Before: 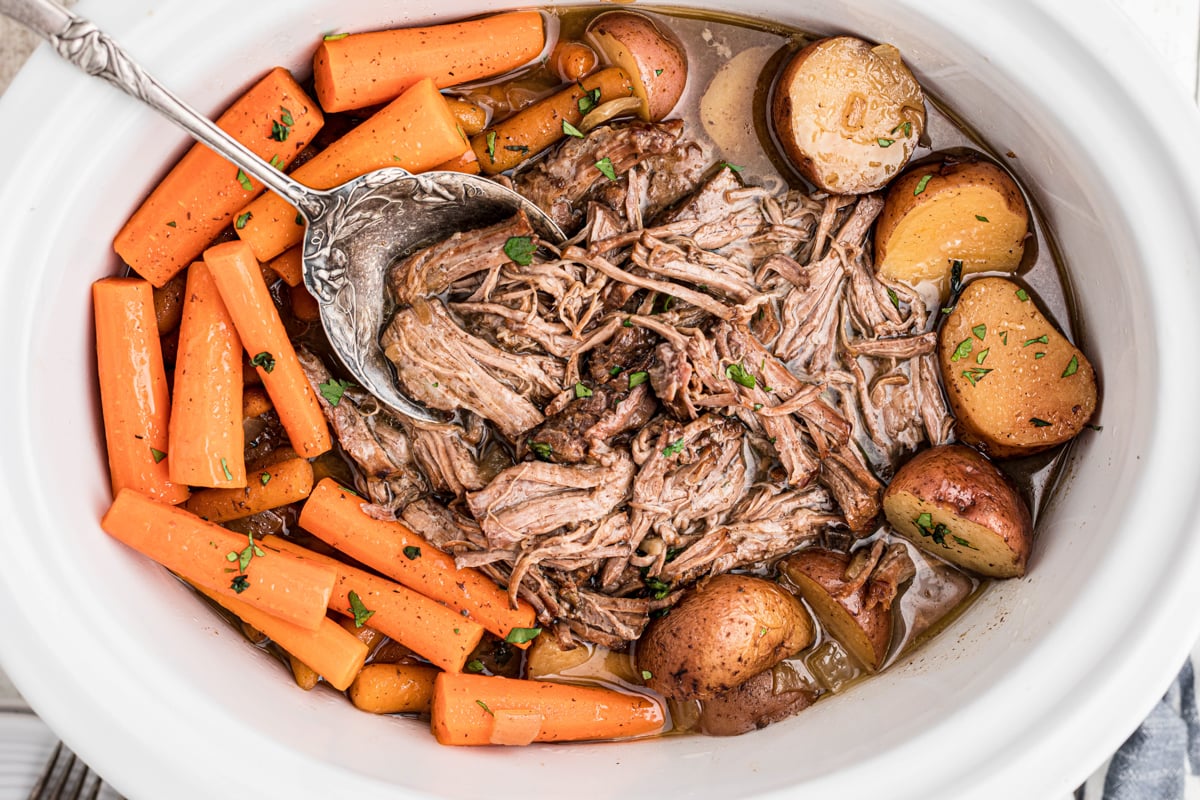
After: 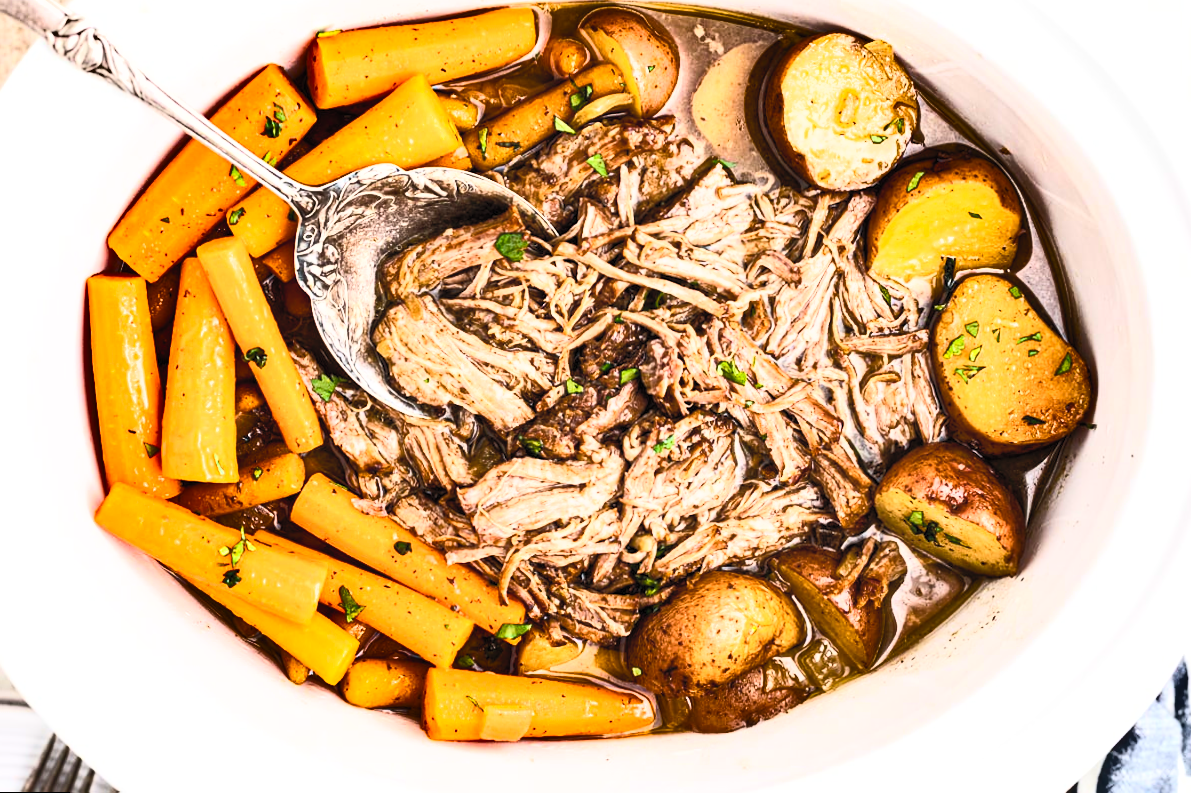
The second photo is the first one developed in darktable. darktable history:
color balance rgb: linear chroma grading › global chroma 16.62%, perceptual saturation grading › highlights -8.63%, perceptual saturation grading › mid-tones 18.66%, perceptual saturation grading › shadows 28.49%, perceptual brilliance grading › highlights 14.22%, perceptual brilliance grading › shadows -18.96%, global vibrance 27.71%
contrast brightness saturation: contrast 0.39, brightness 0.53
rotate and perspective: rotation 0.192°, lens shift (horizontal) -0.015, crop left 0.005, crop right 0.996, crop top 0.006, crop bottom 0.99
shadows and highlights: low approximation 0.01, soften with gaussian
